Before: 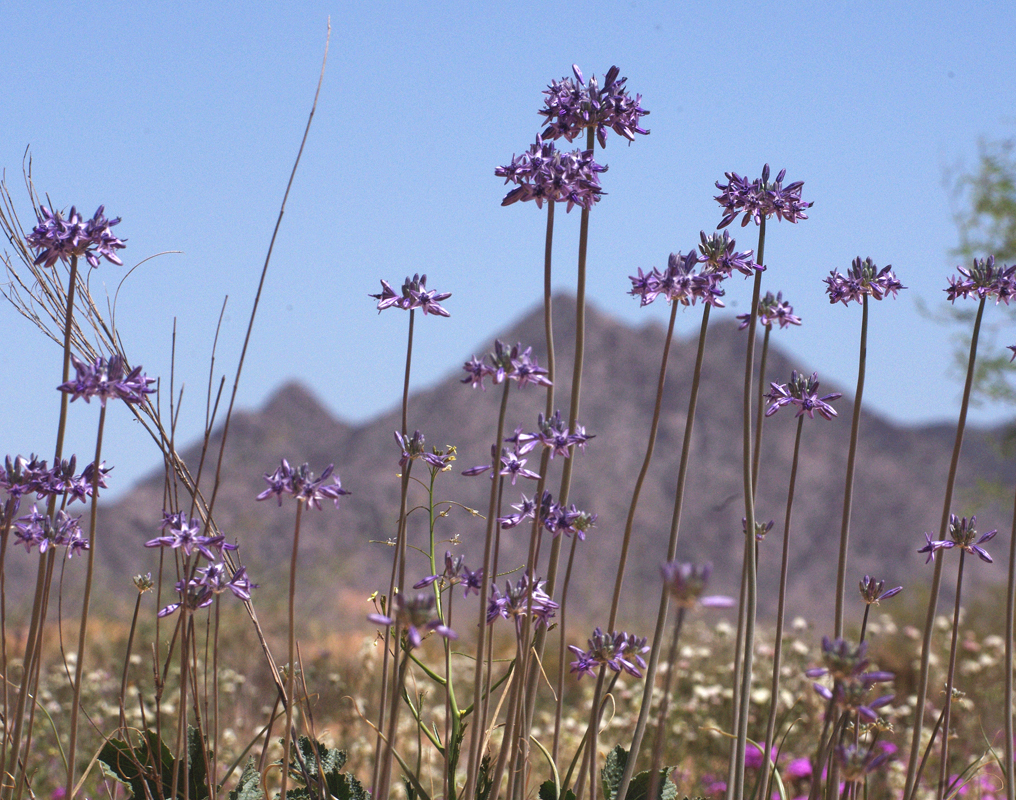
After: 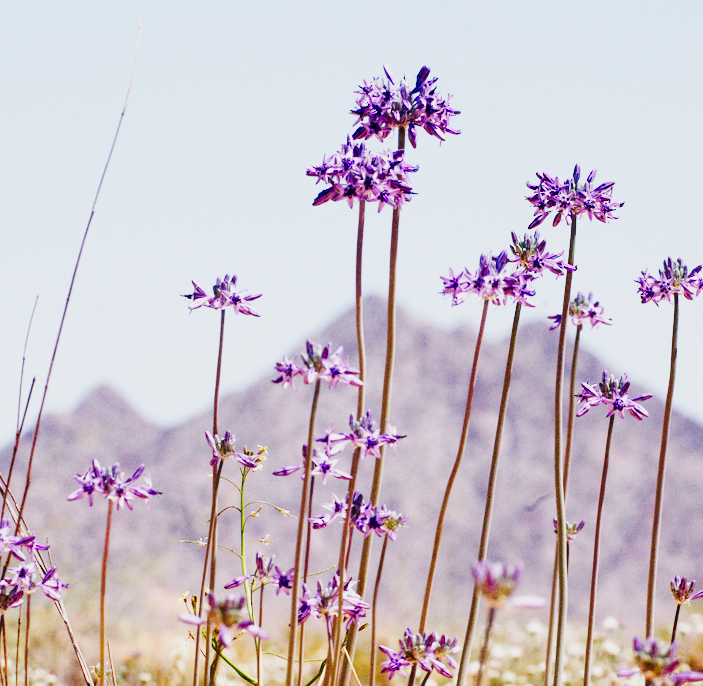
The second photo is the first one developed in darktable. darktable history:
tone curve: curves: ch0 [(0, 0) (0.049, 0.01) (0.154, 0.081) (0.491, 0.56) (0.739, 0.794) (0.992, 0.937)]; ch1 [(0, 0) (0.172, 0.123) (0.317, 0.272) (0.401, 0.422) (0.499, 0.497) (0.531, 0.54) (0.615, 0.603) (0.741, 0.783) (1, 1)]; ch2 [(0, 0) (0.411, 0.424) (0.462, 0.464) (0.502, 0.489) (0.544, 0.551) (0.686, 0.638) (1, 1)], preserve colors none
crop: left 18.644%, right 12.128%, bottom 14.19%
base curve: curves: ch0 [(0, 0) (0, 0) (0.002, 0.001) (0.008, 0.003) (0.019, 0.011) (0.037, 0.037) (0.064, 0.11) (0.102, 0.232) (0.152, 0.379) (0.216, 0.524) (0.296, 0.665) (0.394, 0.789) (0.512, 0.881) (0.651, 0.945) (0.813, 0.986) (1, 1)], preserve colors none
